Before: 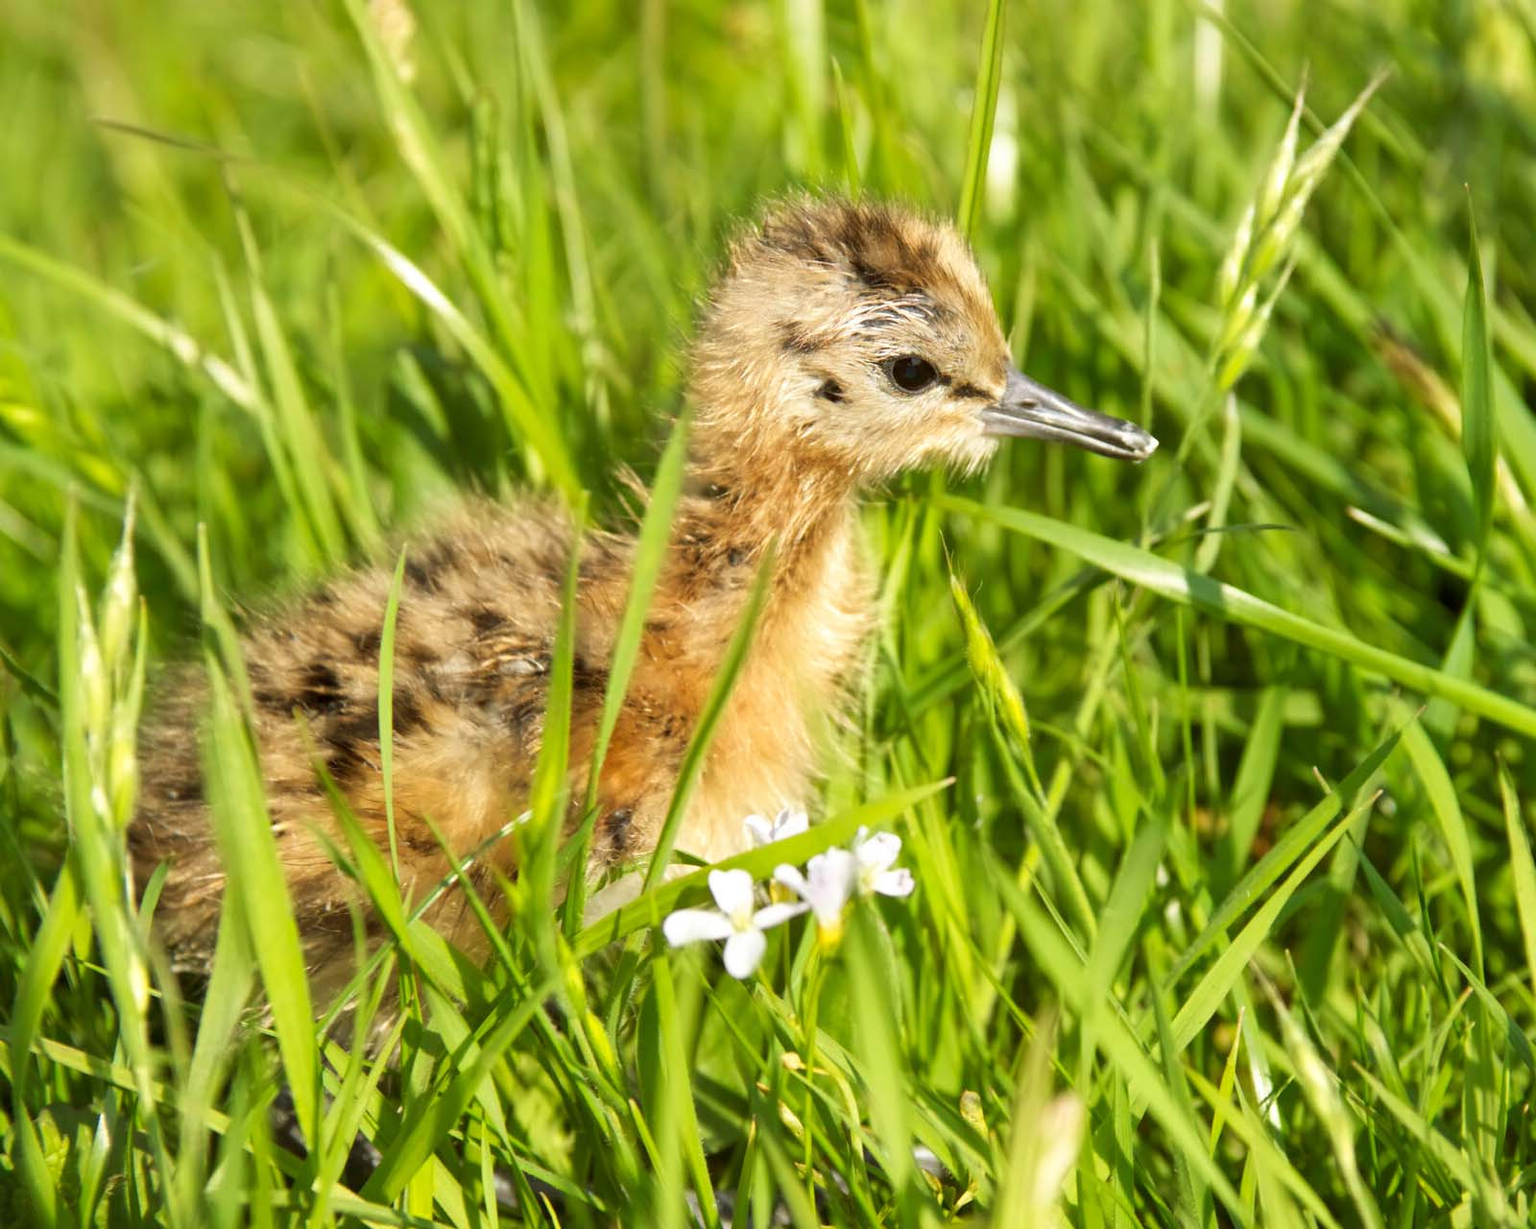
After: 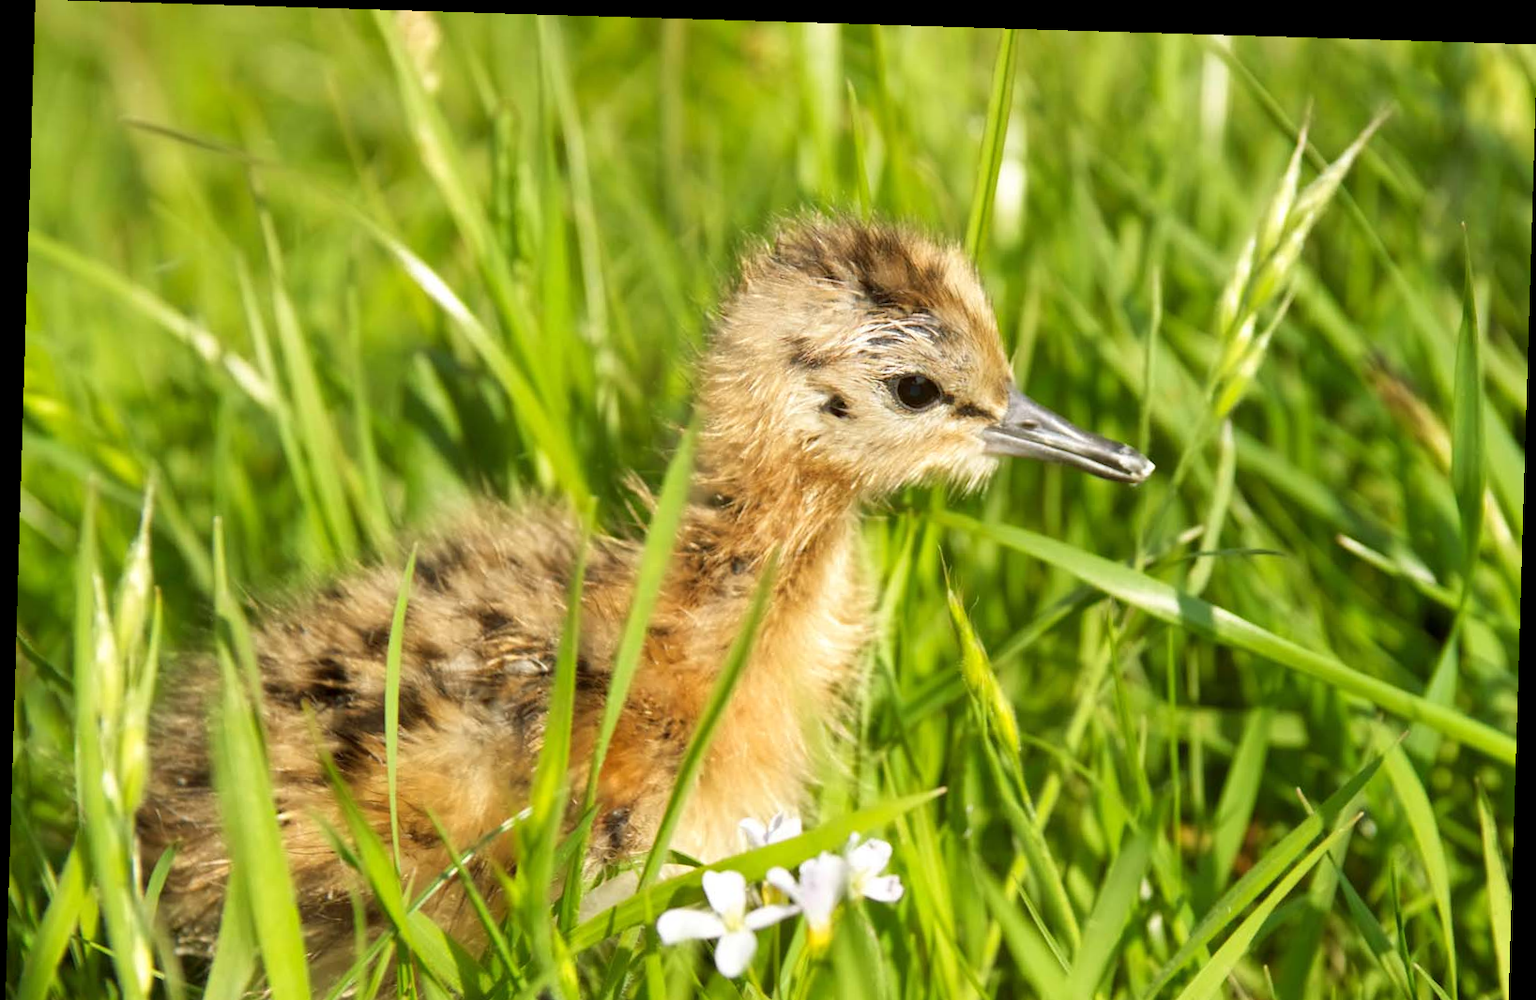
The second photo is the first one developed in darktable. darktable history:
crop: bottom 19.644%
rotate and perspective: rotation 1.72°, automatic cropping off
